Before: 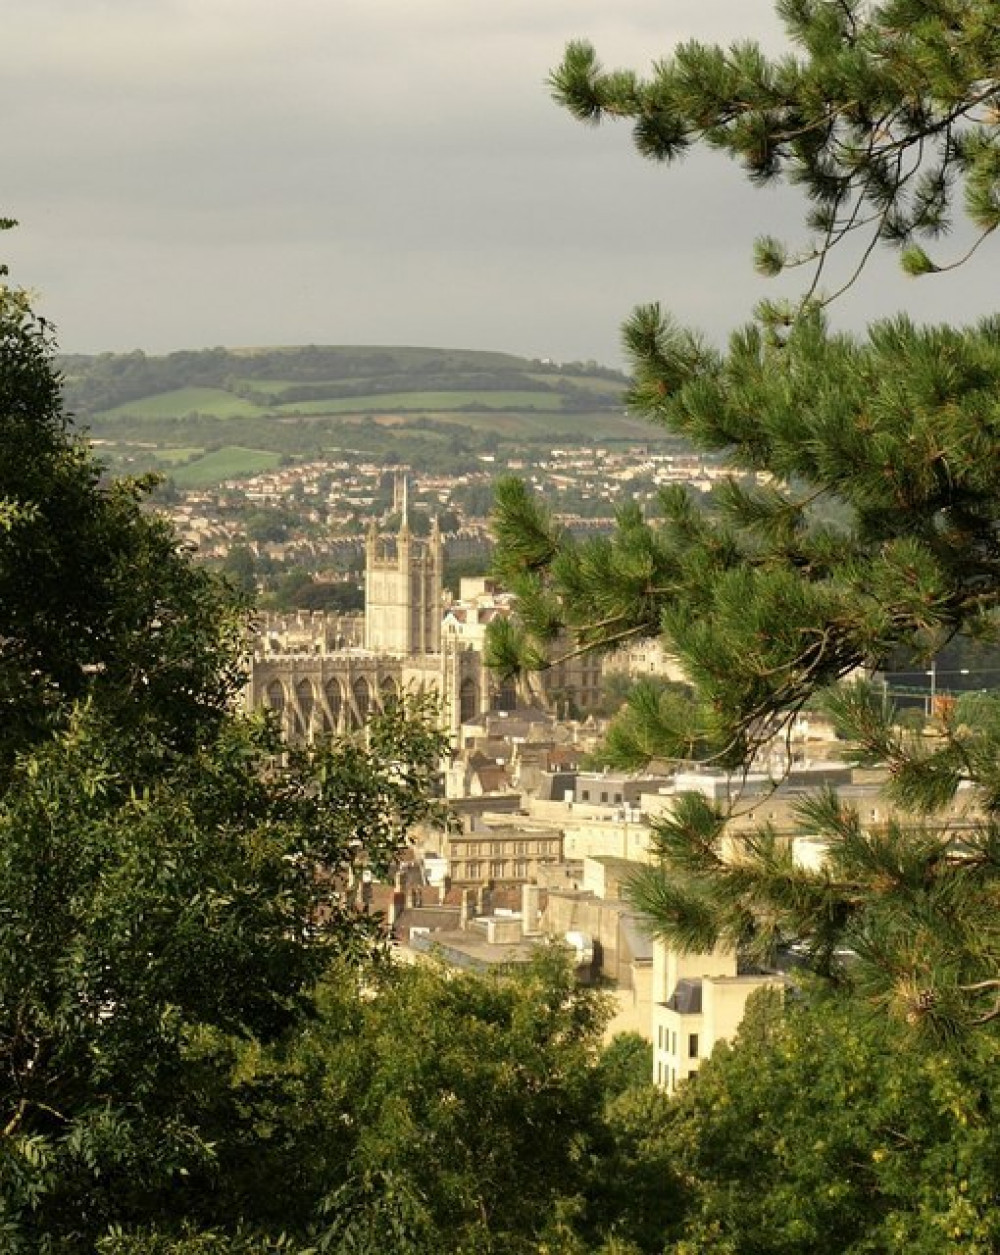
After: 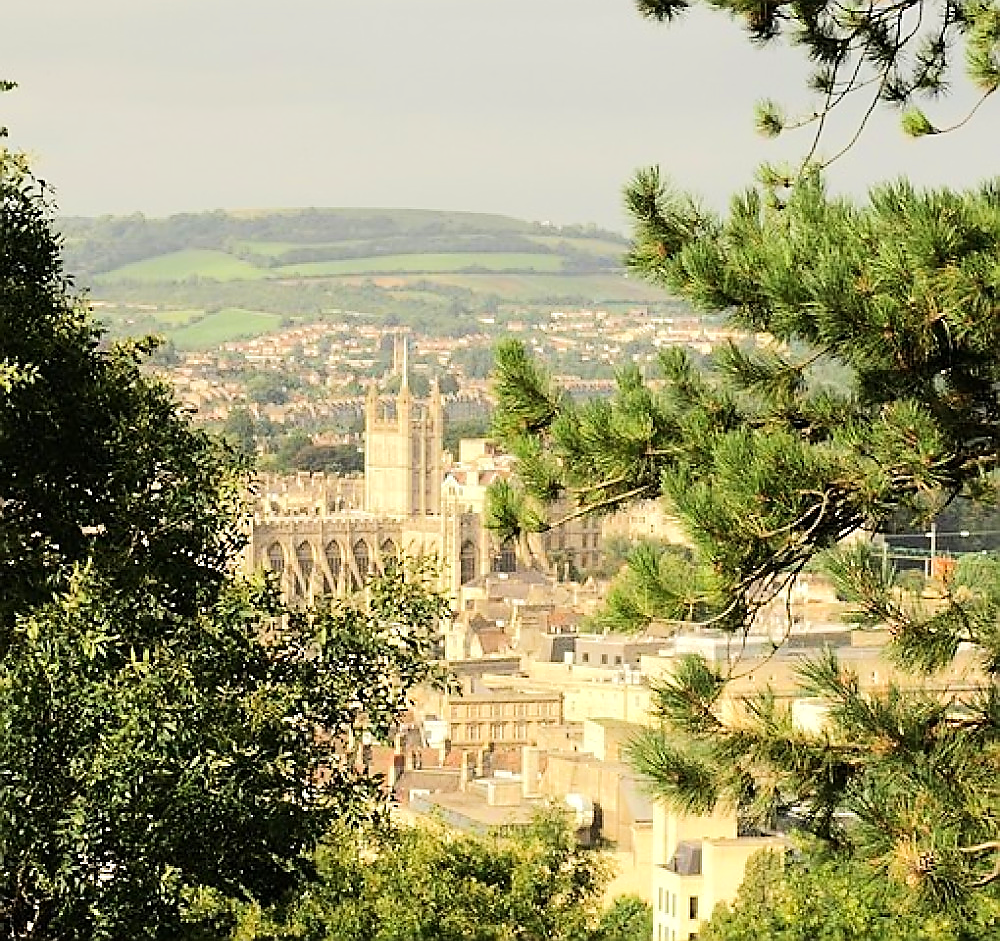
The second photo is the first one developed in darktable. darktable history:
sharpen: radius 1.412, amount 1.256, threshold 0.757
tone equalizer: -7 EV 0.162 EV, -6 EV 0.629 EV, -5 EV 1.18 EV, -4 EV 1.34 EV, -3 EV 1.17 EV, -2 EV 0.6 EV, -1 EV 0.15 EV, edges refinement/feathering 500, mask exposure compensation -1.57 EV, preserve details no
crop: top 11.026%, bottom 13.955%
